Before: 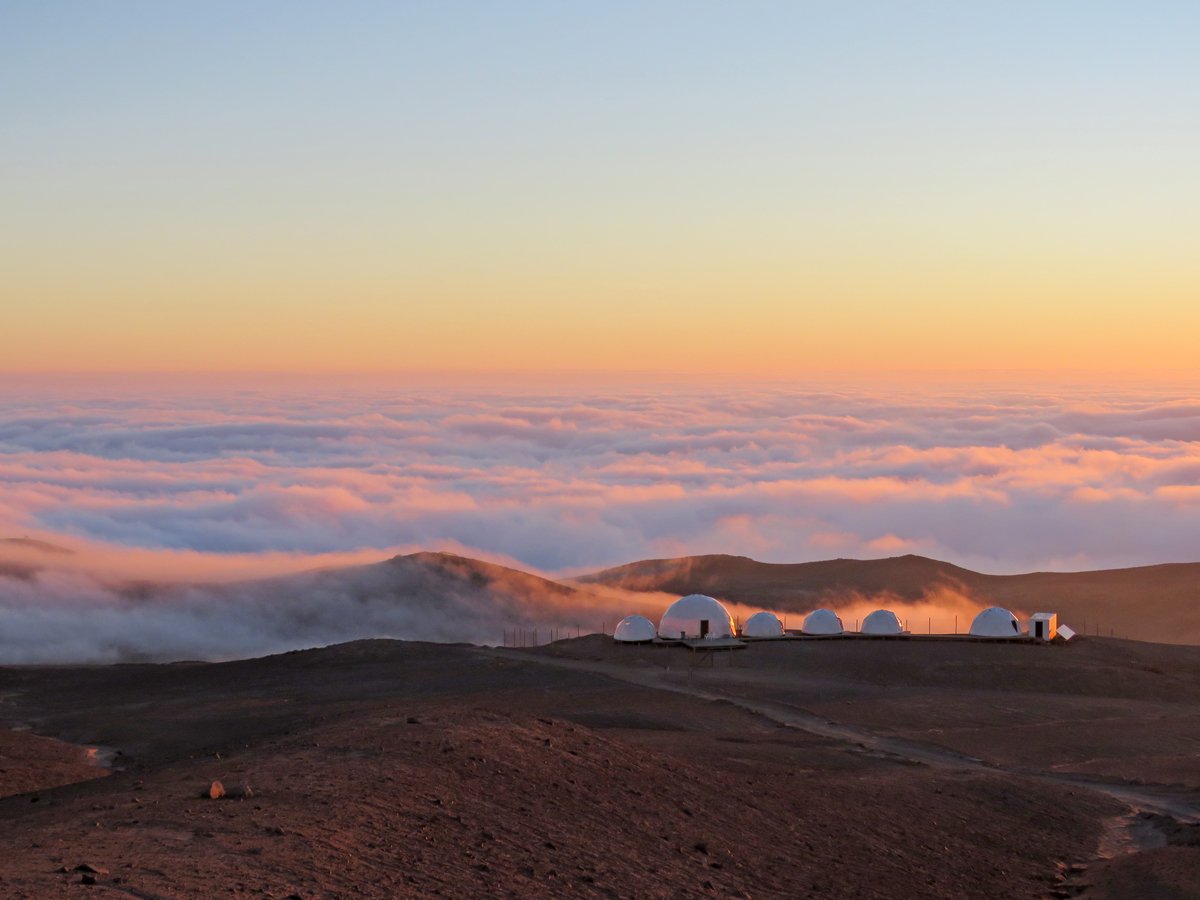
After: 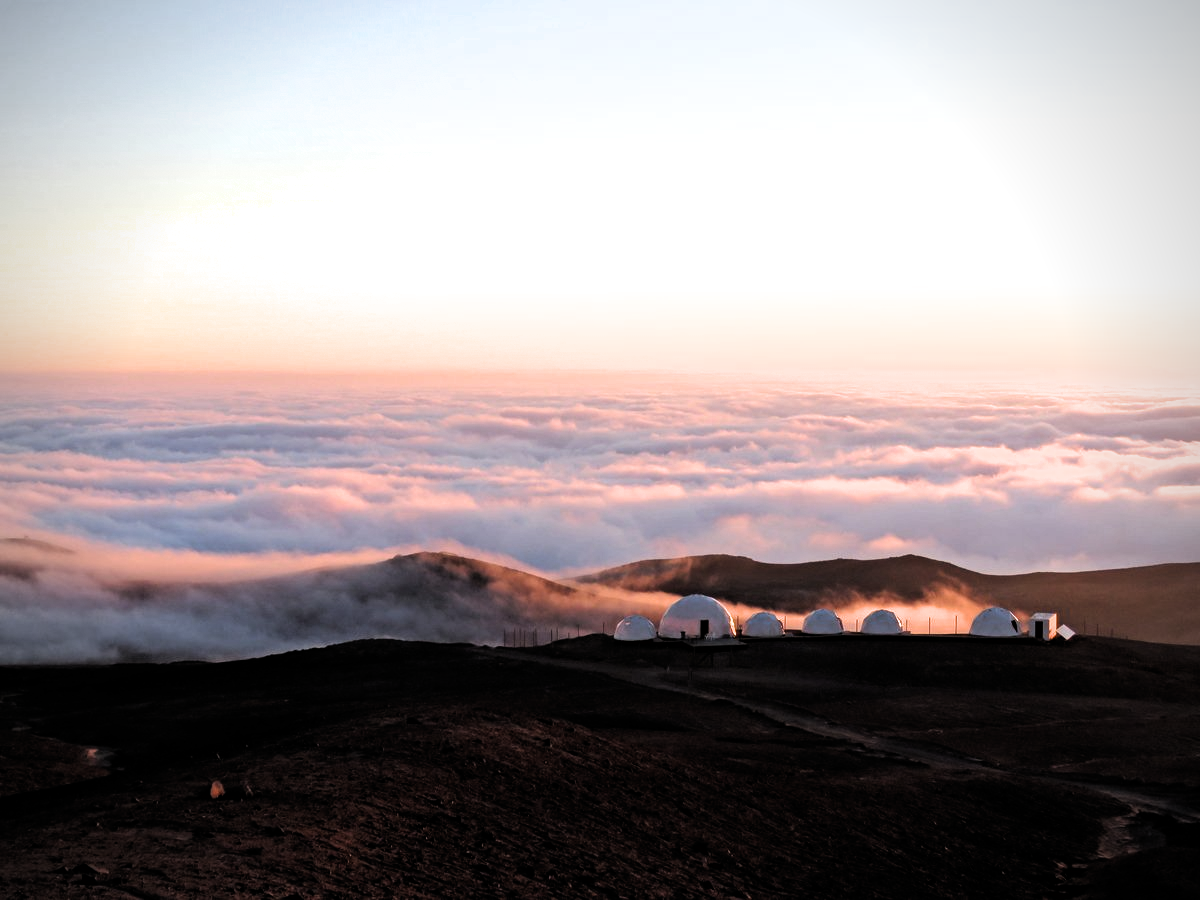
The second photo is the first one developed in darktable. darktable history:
filmic rgb: black relative exposure -8.22 EV, white relative exposure 2.23 EV, hardness 7.05, latitude 86.47%, contrast 1.705, highlights saturation mix -4.41%, shadows ↔ highlights balance -2.05%, color science v6 (2022)
tone equalizer: smoothing diameter 24.89%, edges refinement/feathering 9.71, preserve details guided filter
vignetting: on, module defaults
